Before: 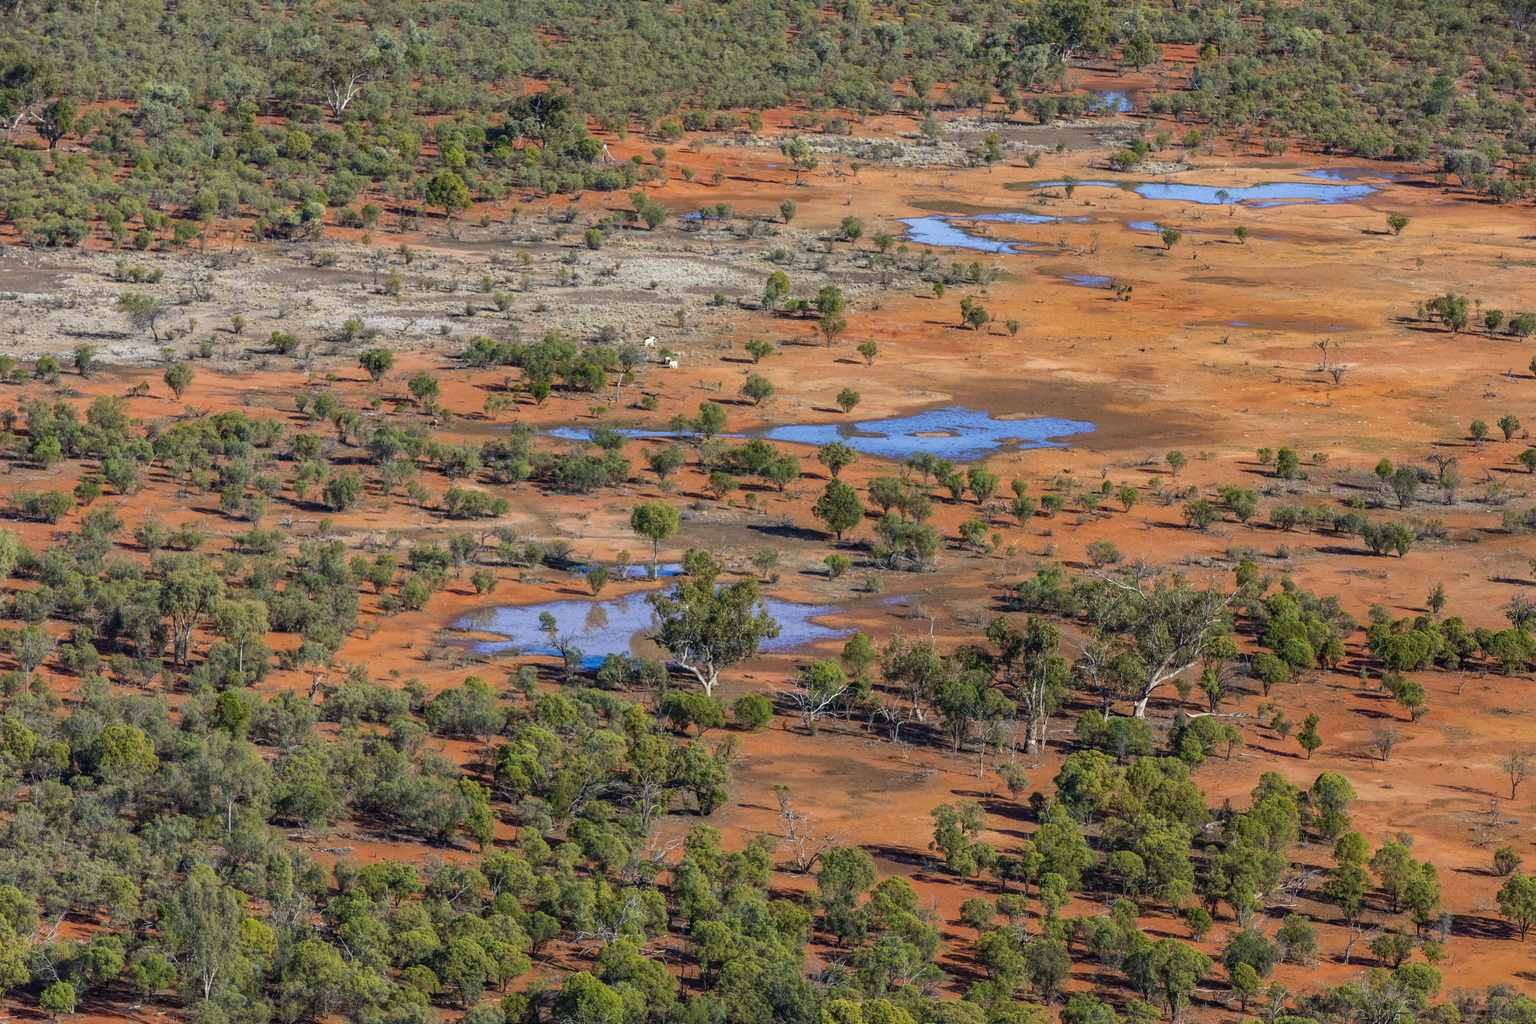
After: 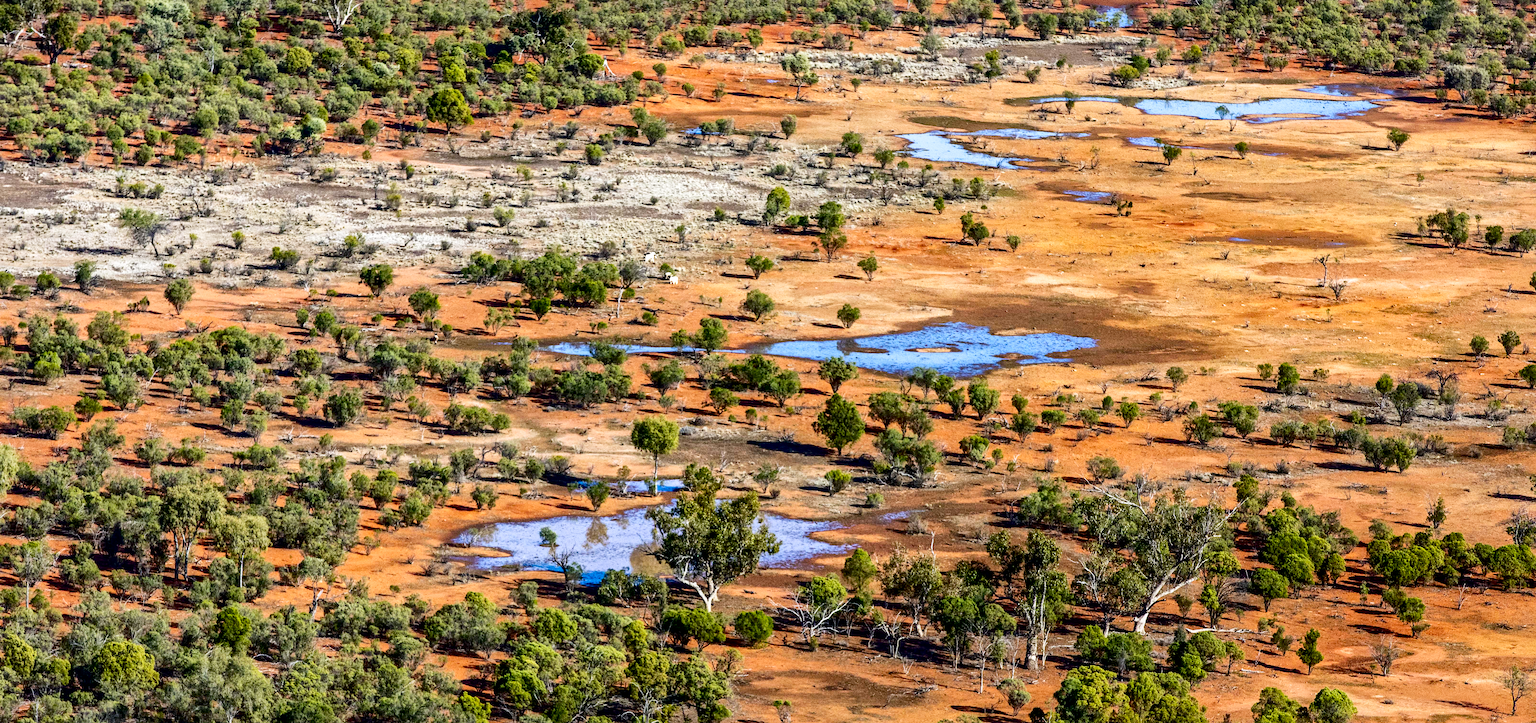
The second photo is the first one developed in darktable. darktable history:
crop and rotate: top 8.293%, bottom 20.996%
local contrast: mode bilateral grid, contrast 20, coarseness 50, detail 150%, midtone range 0.2
filmic rgb: middle gray luminance 12.74%, black relative exposure -10.13 EV, white relative exposure 3.47 EV, threshold 6 EV, target black luminance 0%, hardness 5.74, latitude 44.69%, contrast 1.221, highlights saturation mix 5%, shadows ↔ highlights balance 26.78%, add noise in highlights 0, preserve chrominance no, color science v3 (2019), use custom middle-gray values true, iterations of high-quality reconstruction 0, contrast in highlights soft, enable highlight reconstruction true
contrast brightness saturation: contrast 0.21, brightness -0.11, saturation 0.21
